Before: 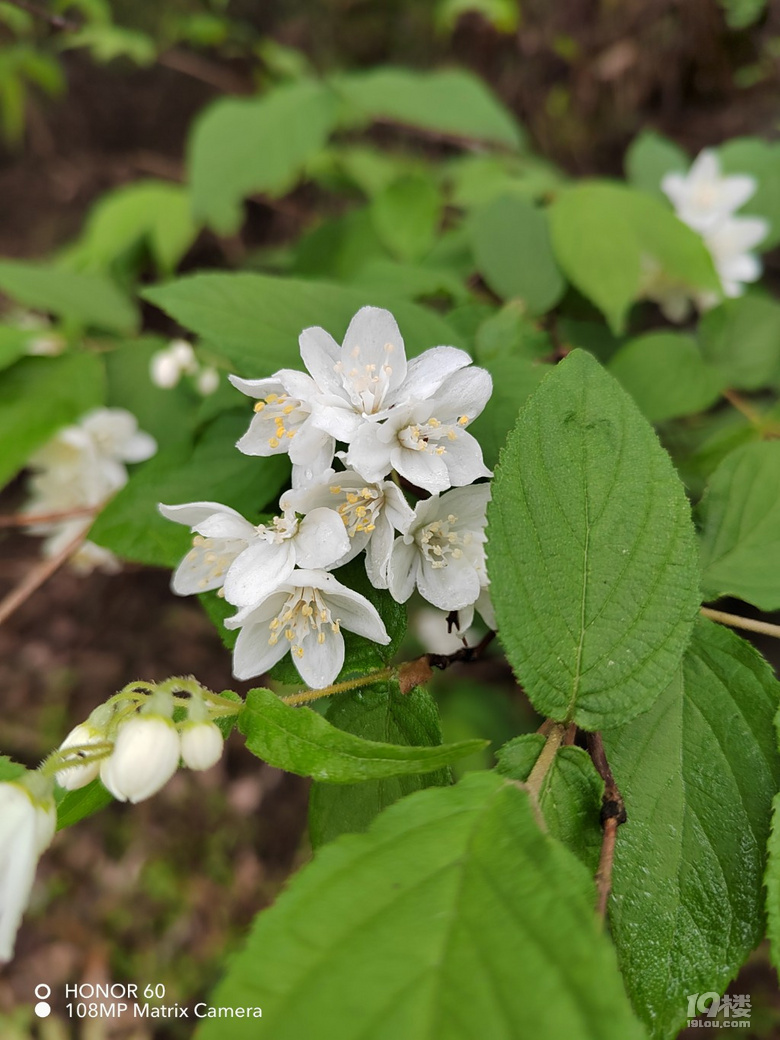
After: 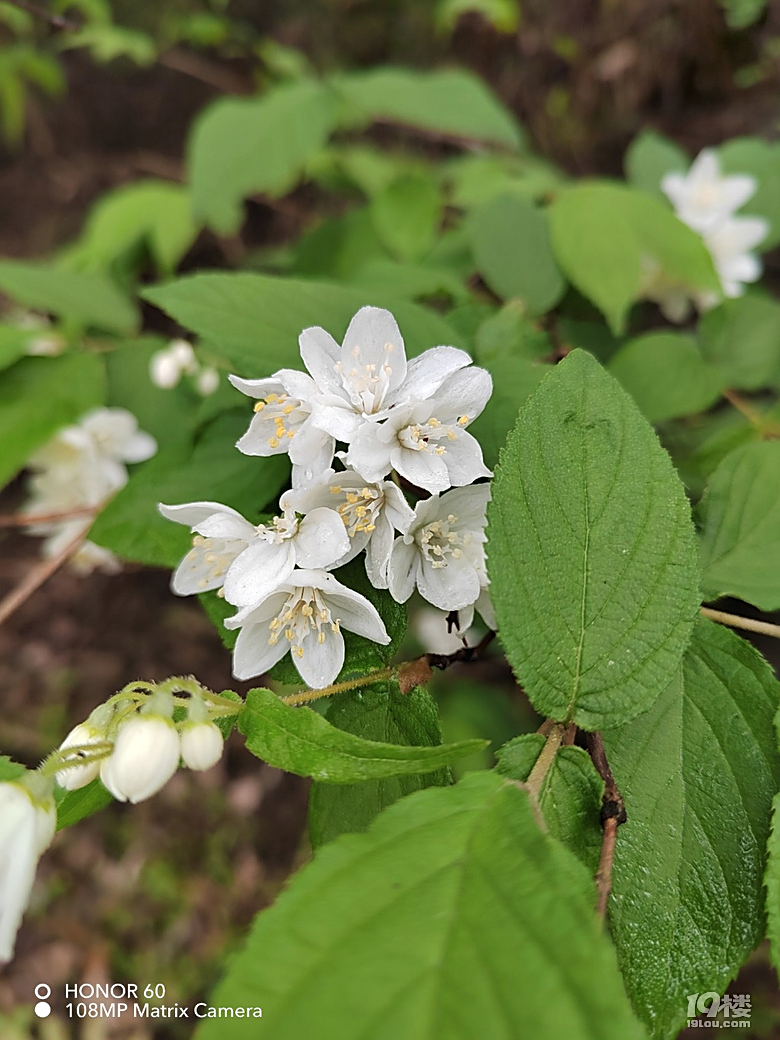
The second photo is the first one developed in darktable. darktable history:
exposure: black level correction -0.001, exposure 0.08 EV, compensate highlight preservation false
contrast brightness saturation: saturation -0.05
sharpen: on, module defaults
